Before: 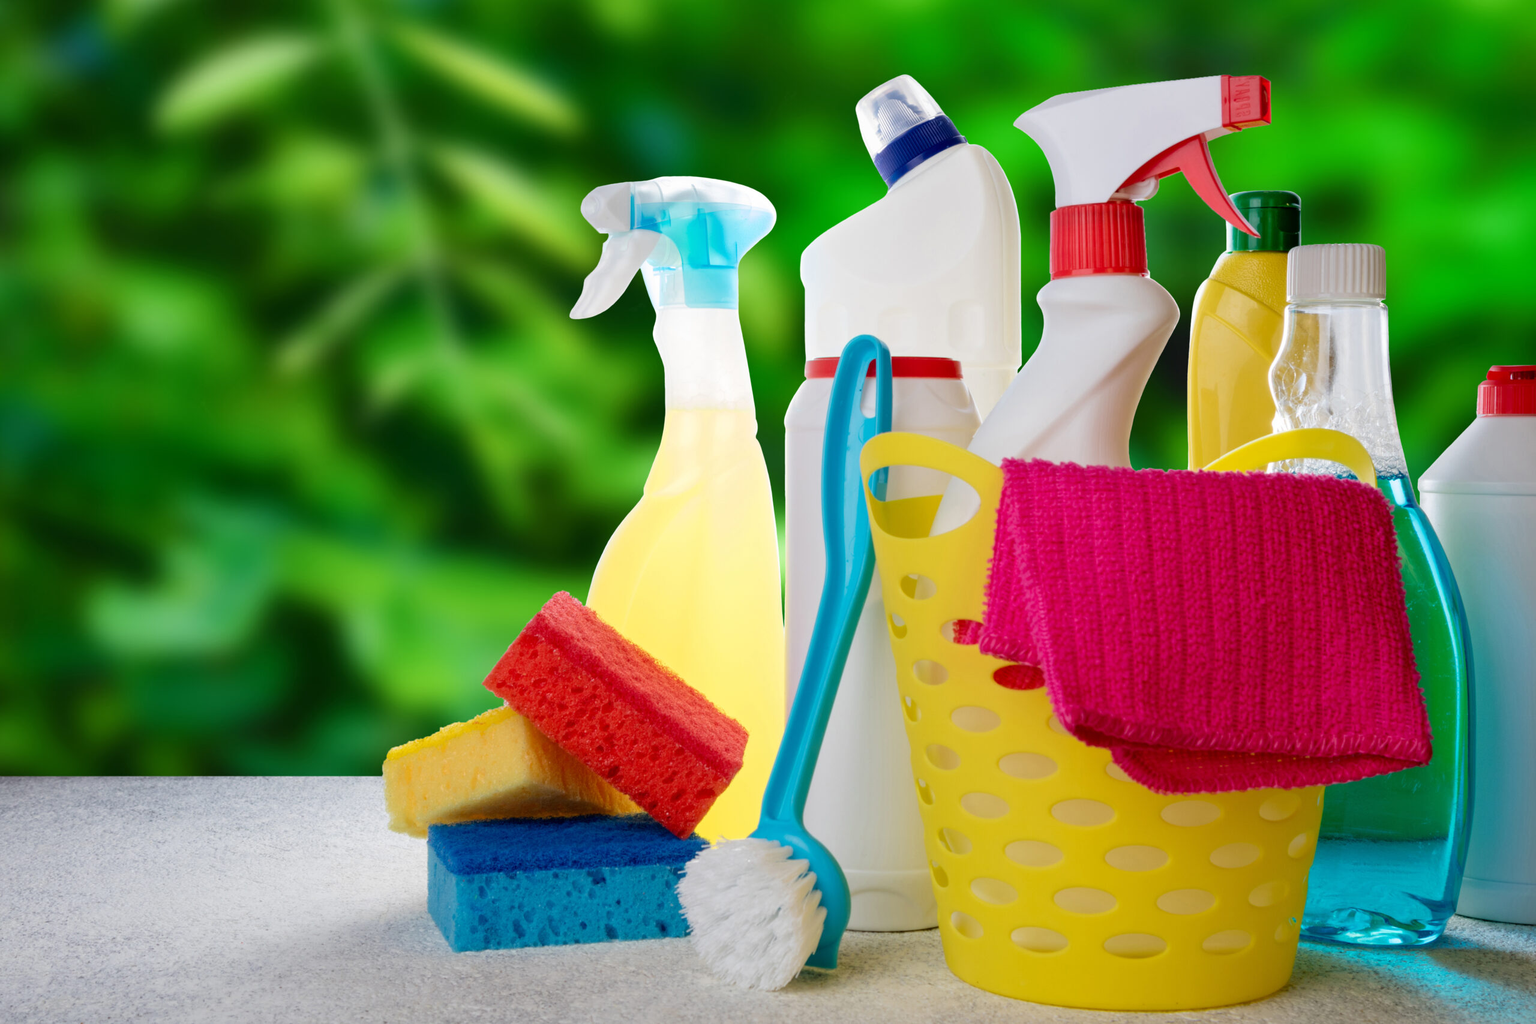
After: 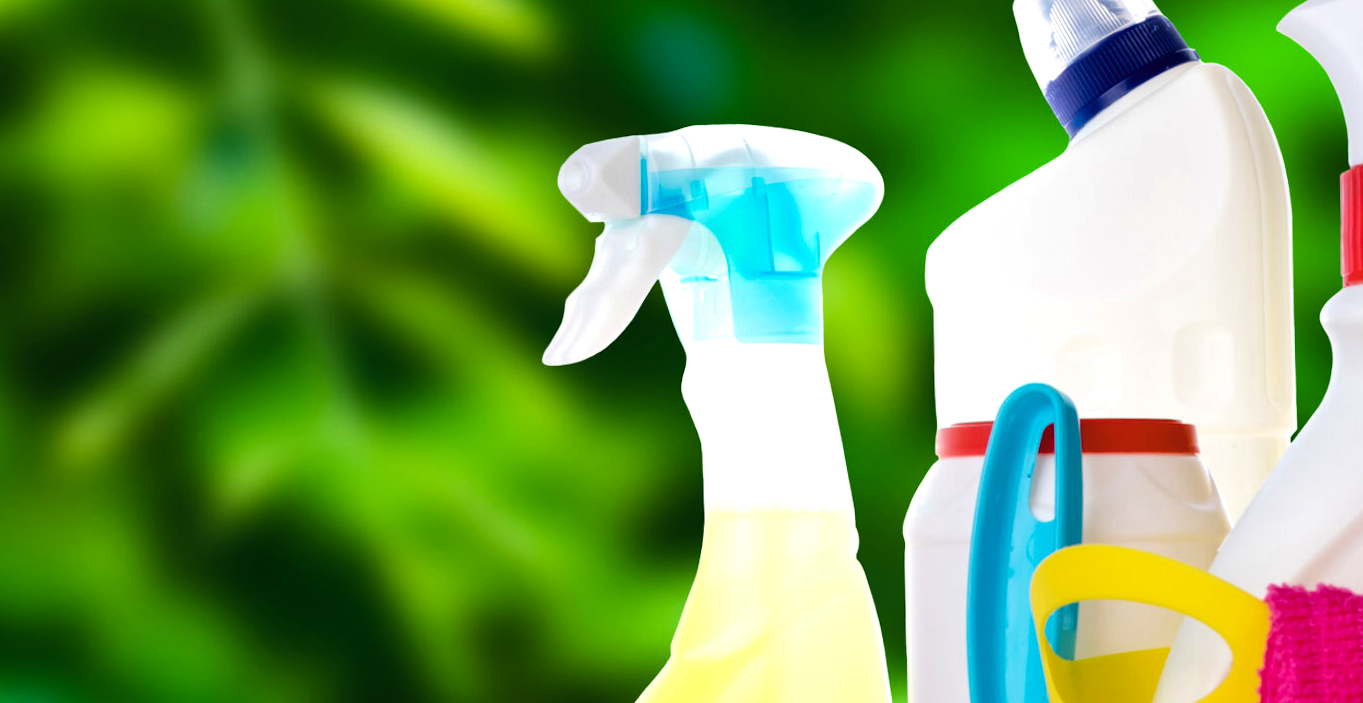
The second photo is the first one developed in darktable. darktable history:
rotate and perspective: rotation -1°, crop left 0.011, crop right 0.989, crop top 0.025, crop bottom 0.975
contrast brightness saturation: saturation -0.17
tone equalizer: -8 EV -0.417 EV, -7 EV -0.389 EV, -6 EV -0.333 EV, -5 EV -0.222 EV, -3 EV 0.222 EV, -2 EV 0.333 EV, -1 EV 0.389 EV, +0 EV 0.417 EV, edges refinement/feathering 500, mask exposure compensation -1.57 EV, preserve details no
color balance rgb: perceptual saturation grading › global saturation 30%, global vibrance 20%
crop: left 15.306%, top 9.065%, right 30.789%, bottom 48.638%
